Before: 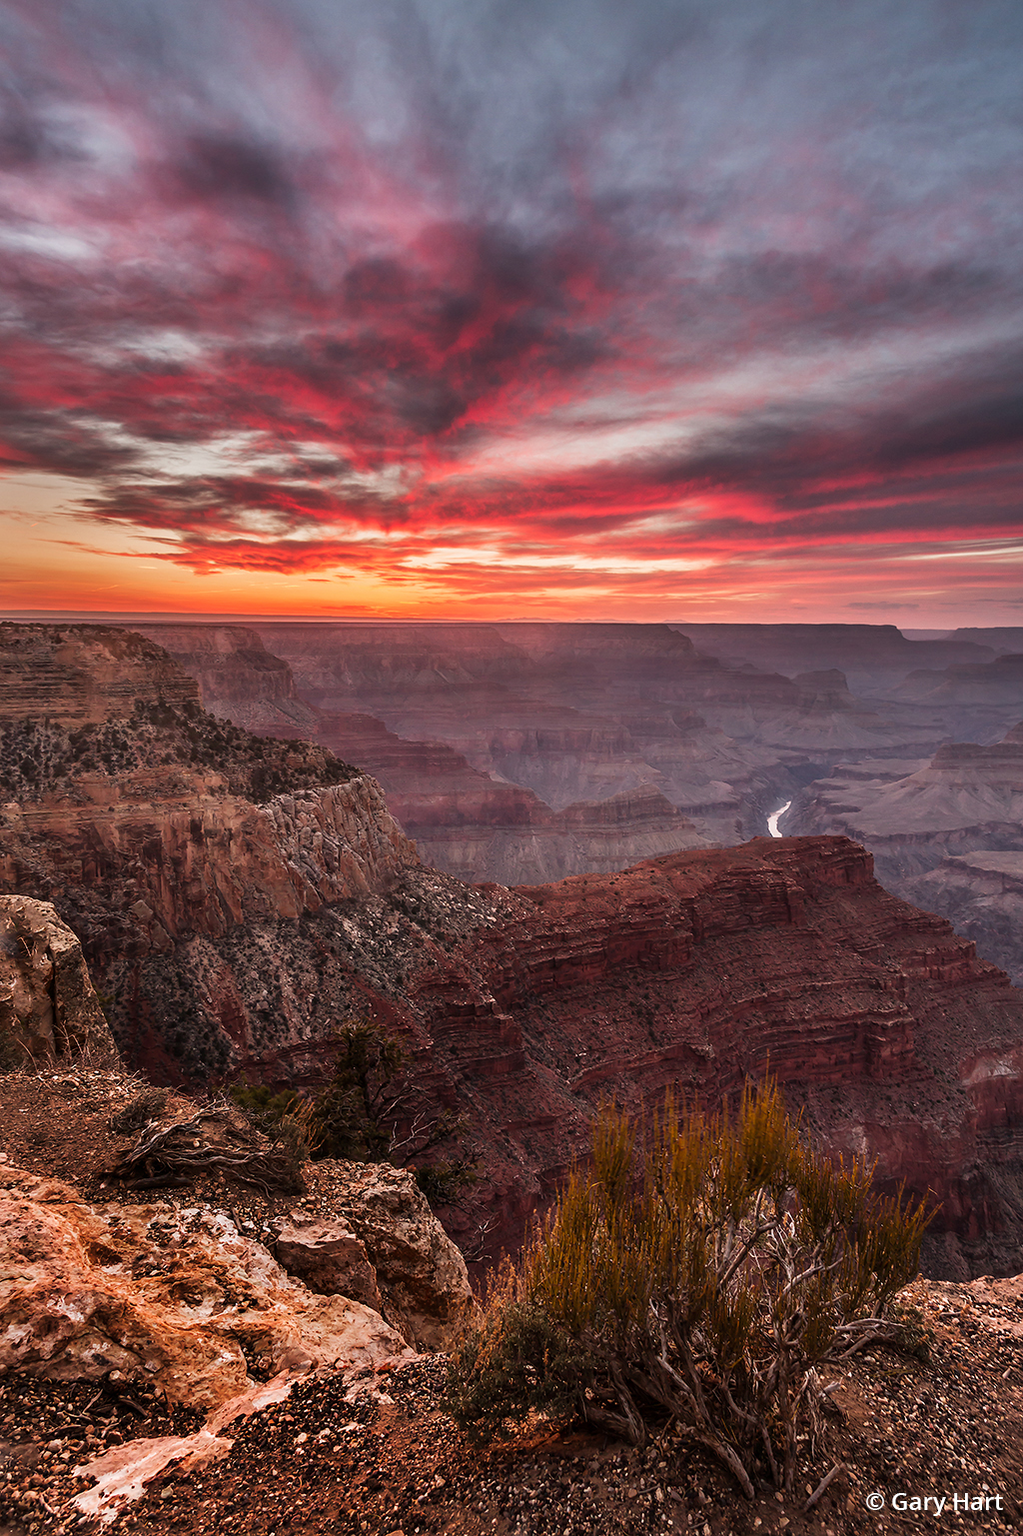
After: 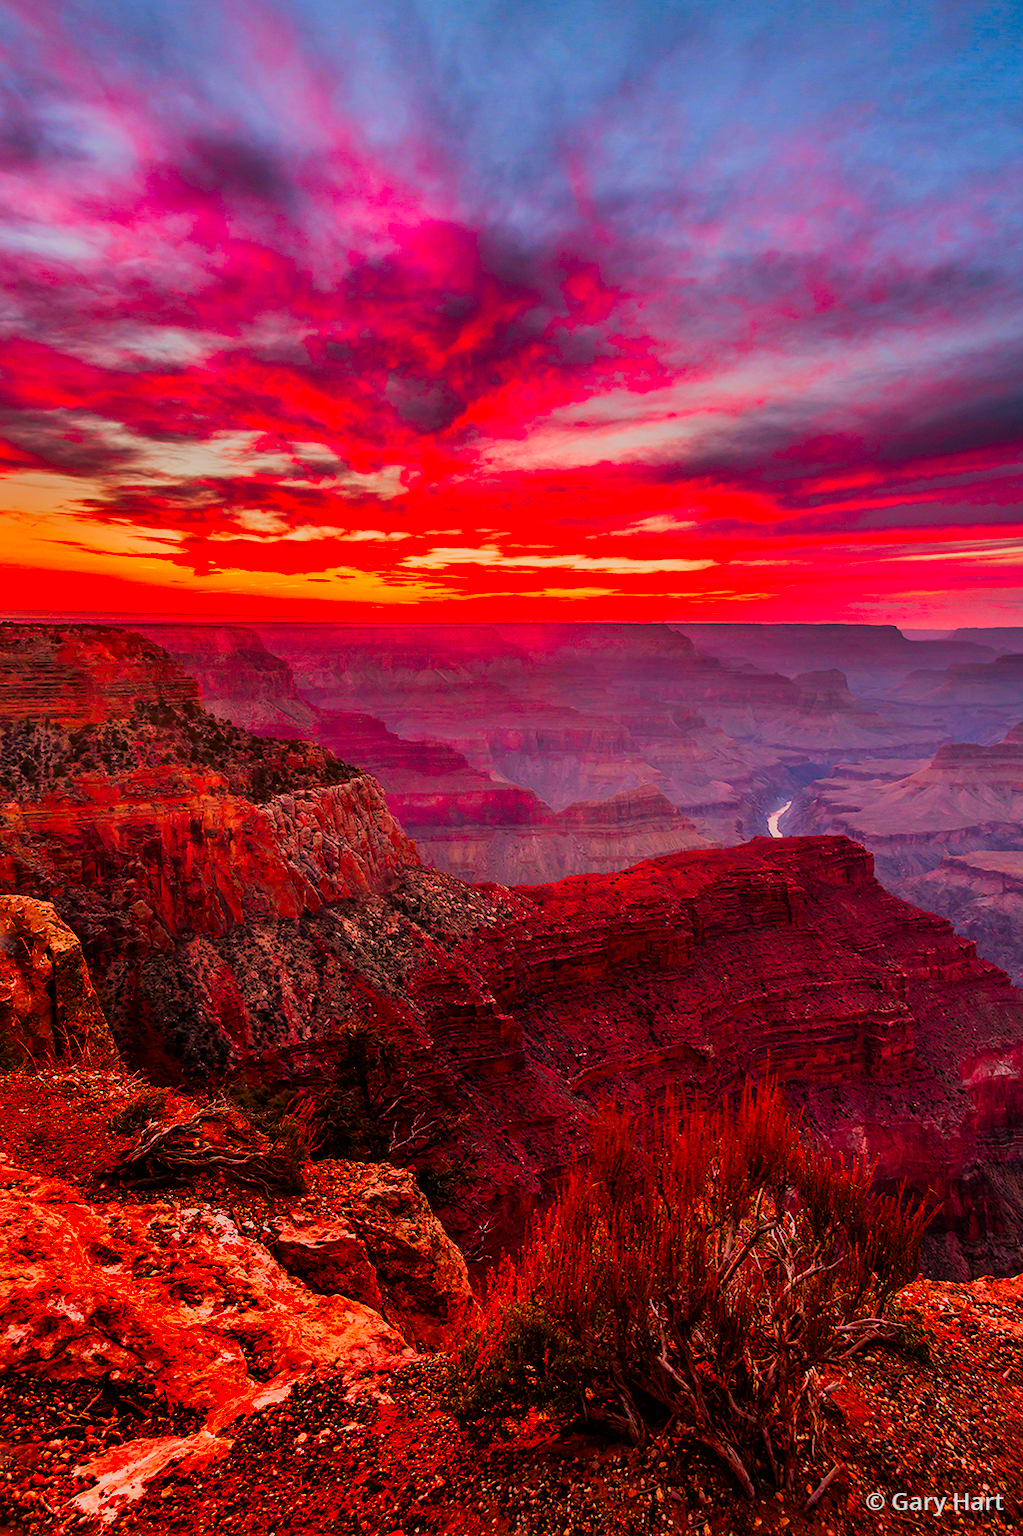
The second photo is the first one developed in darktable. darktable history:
color correction: saturation 3
filmic rgb: black relative exposure -7.65 EV, white relative exposure 4.56 EV, hardness 3.61, color science v6 (2022)
